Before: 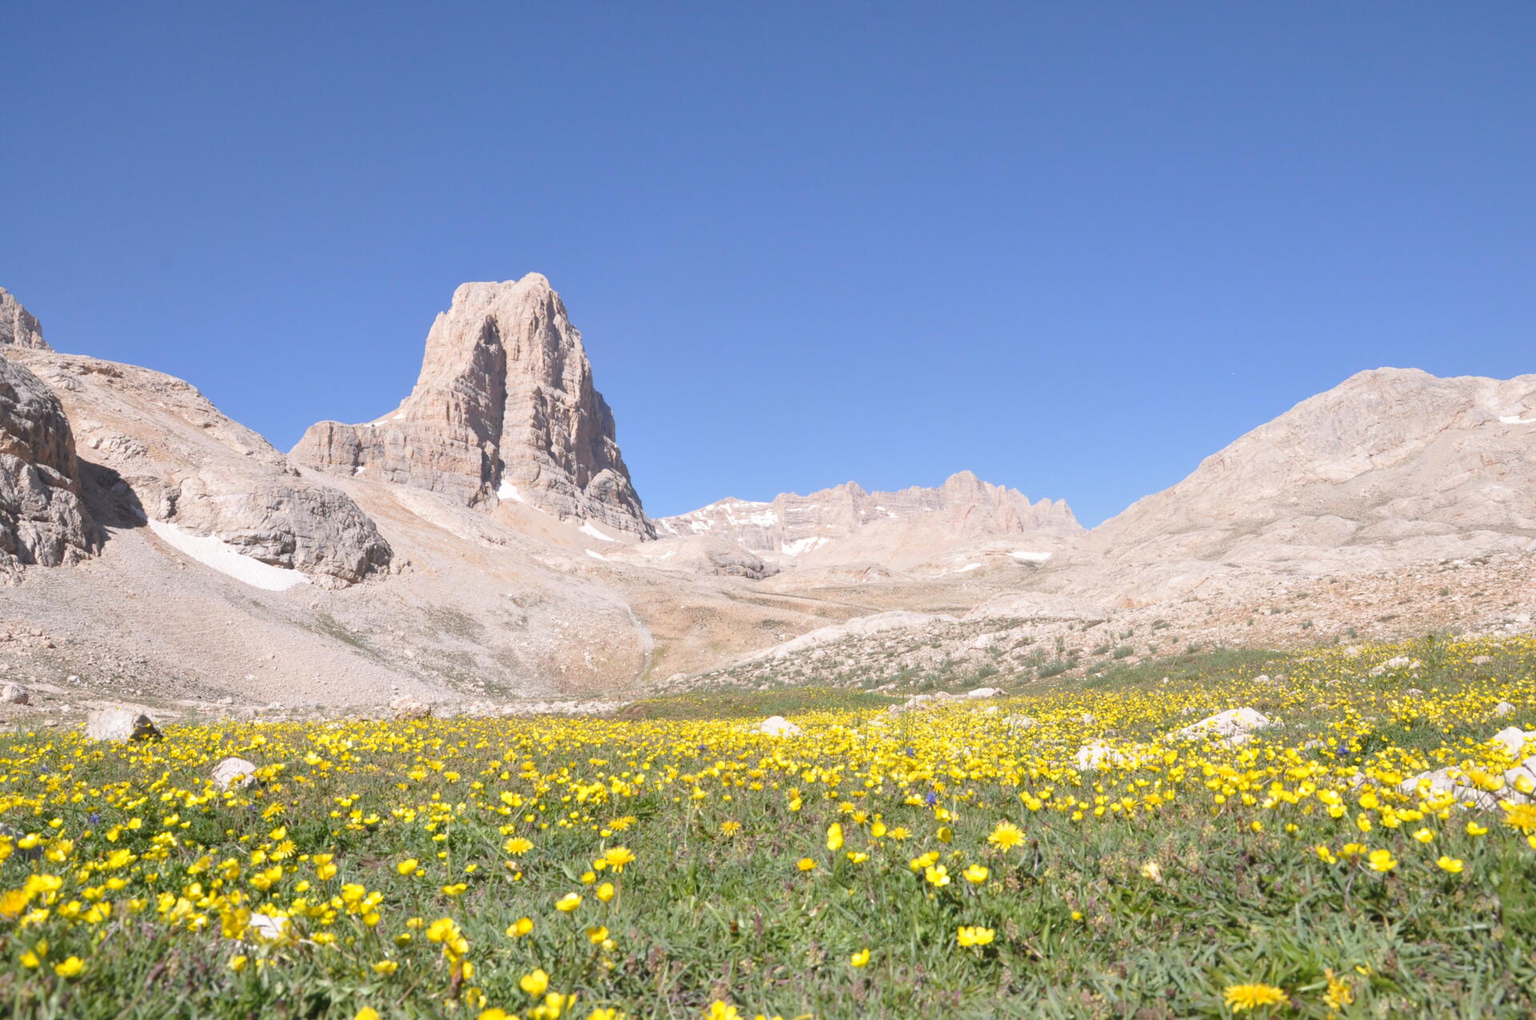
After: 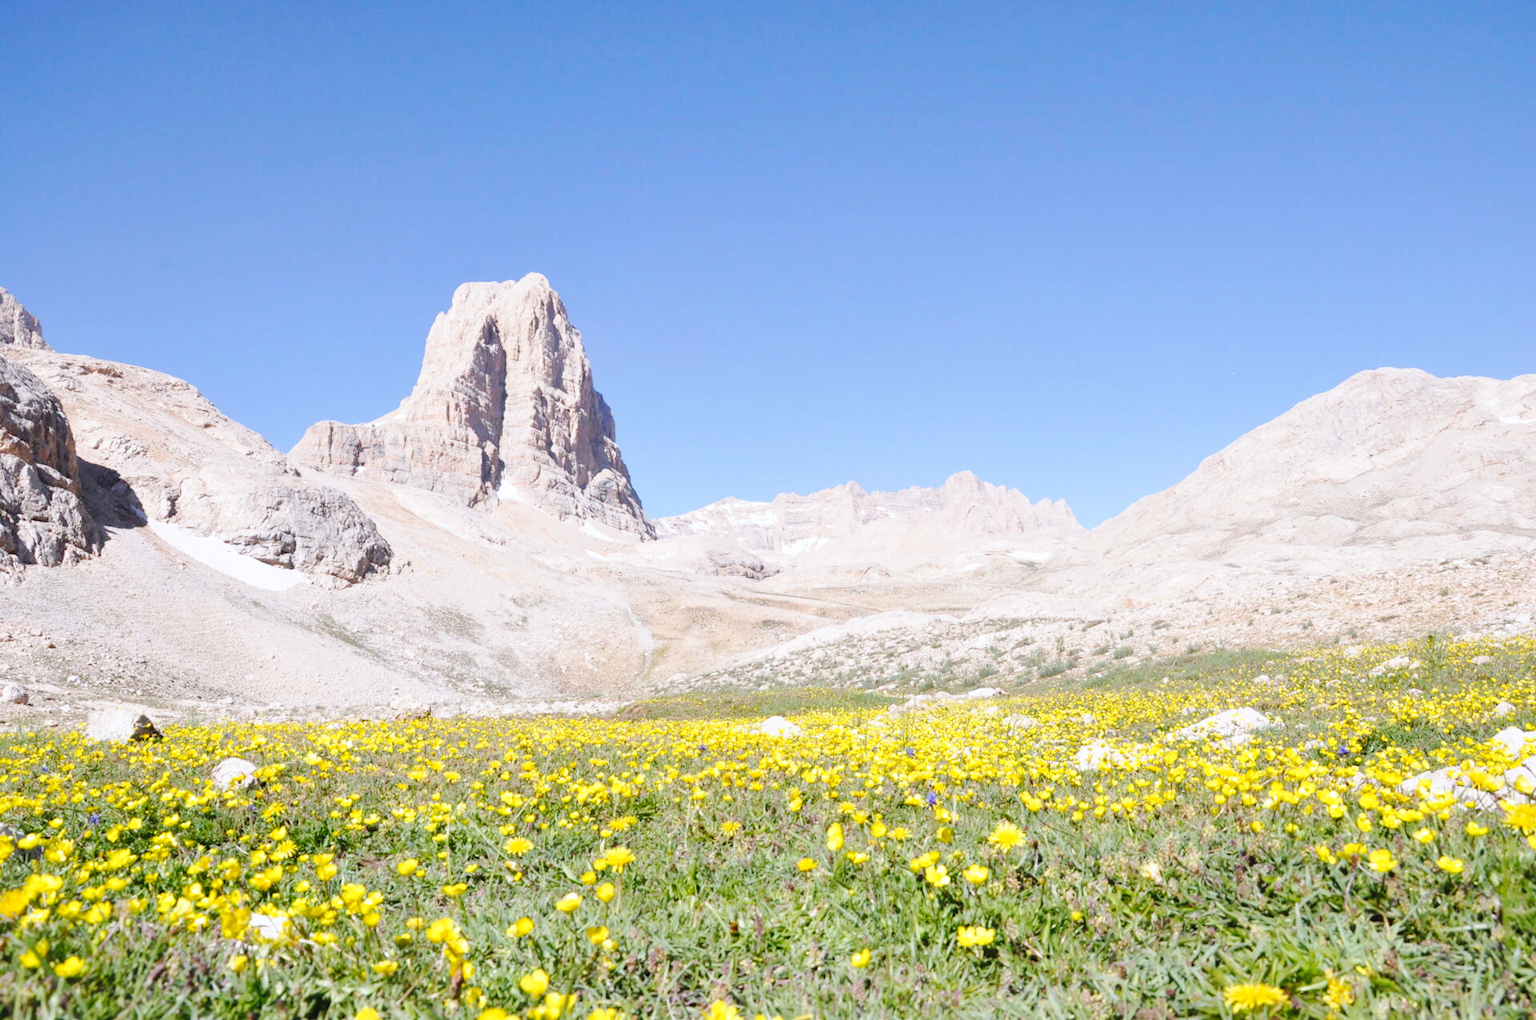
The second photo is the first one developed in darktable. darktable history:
base curve: curves: ch0 [(0, 0) (0.036, 0.025) (0.121, 0.166) (0.206, 0.329) (0.605, 0.79) (1, 1)], preserve colors none
white balance: red 0.974, blue 1.044
